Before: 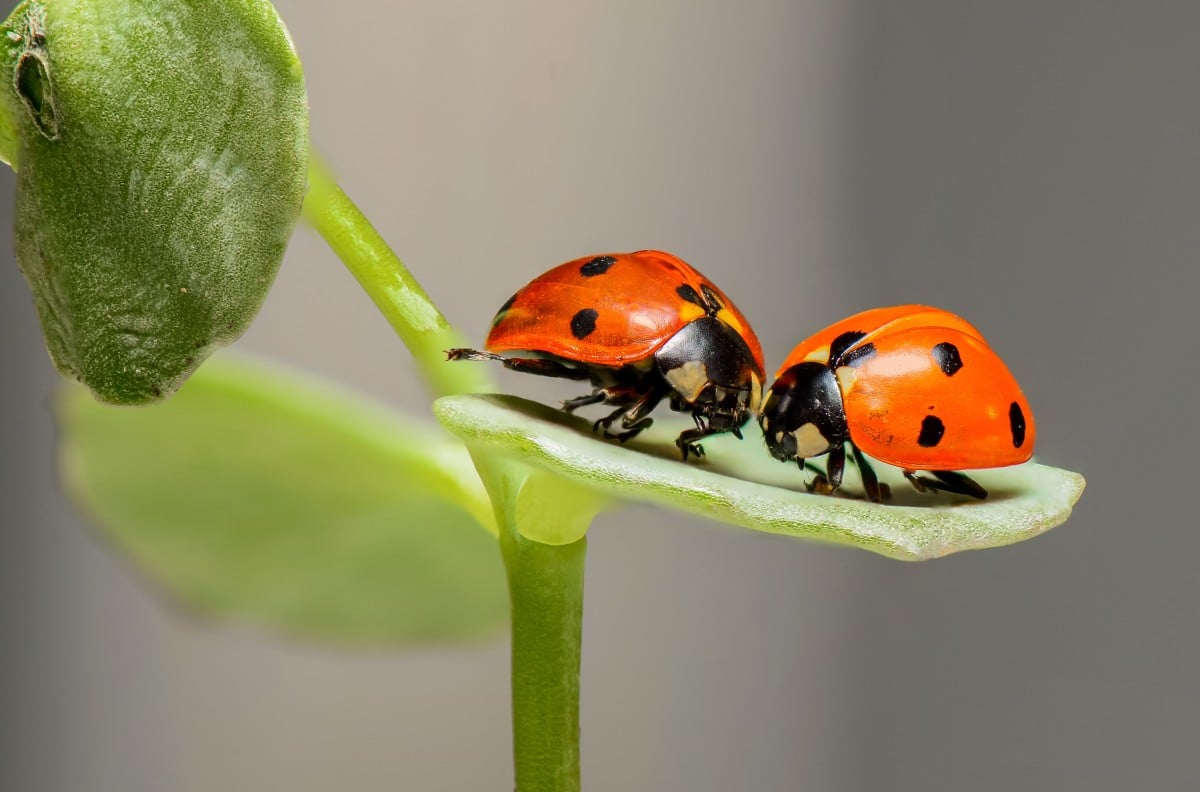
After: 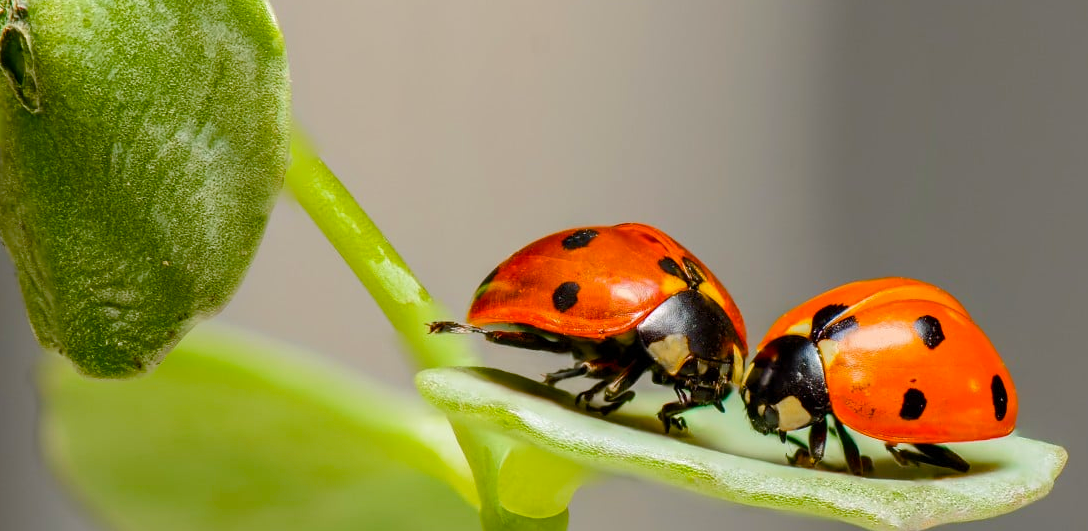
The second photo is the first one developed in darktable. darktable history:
crop: left 1.509%, top 3.452%, right 7.696%, bottom 28.452%
color balance rgb: perceptual saturation grading › global saturation 35%, perceptual saturation grading › highlights -30%, perceptual saturation grading › shadows 35%, perceptual brilliance grading › global brilliance 3%, perceptual brilliance grading › highlights -3%, perceptual brilliance grading › shadows 3%
